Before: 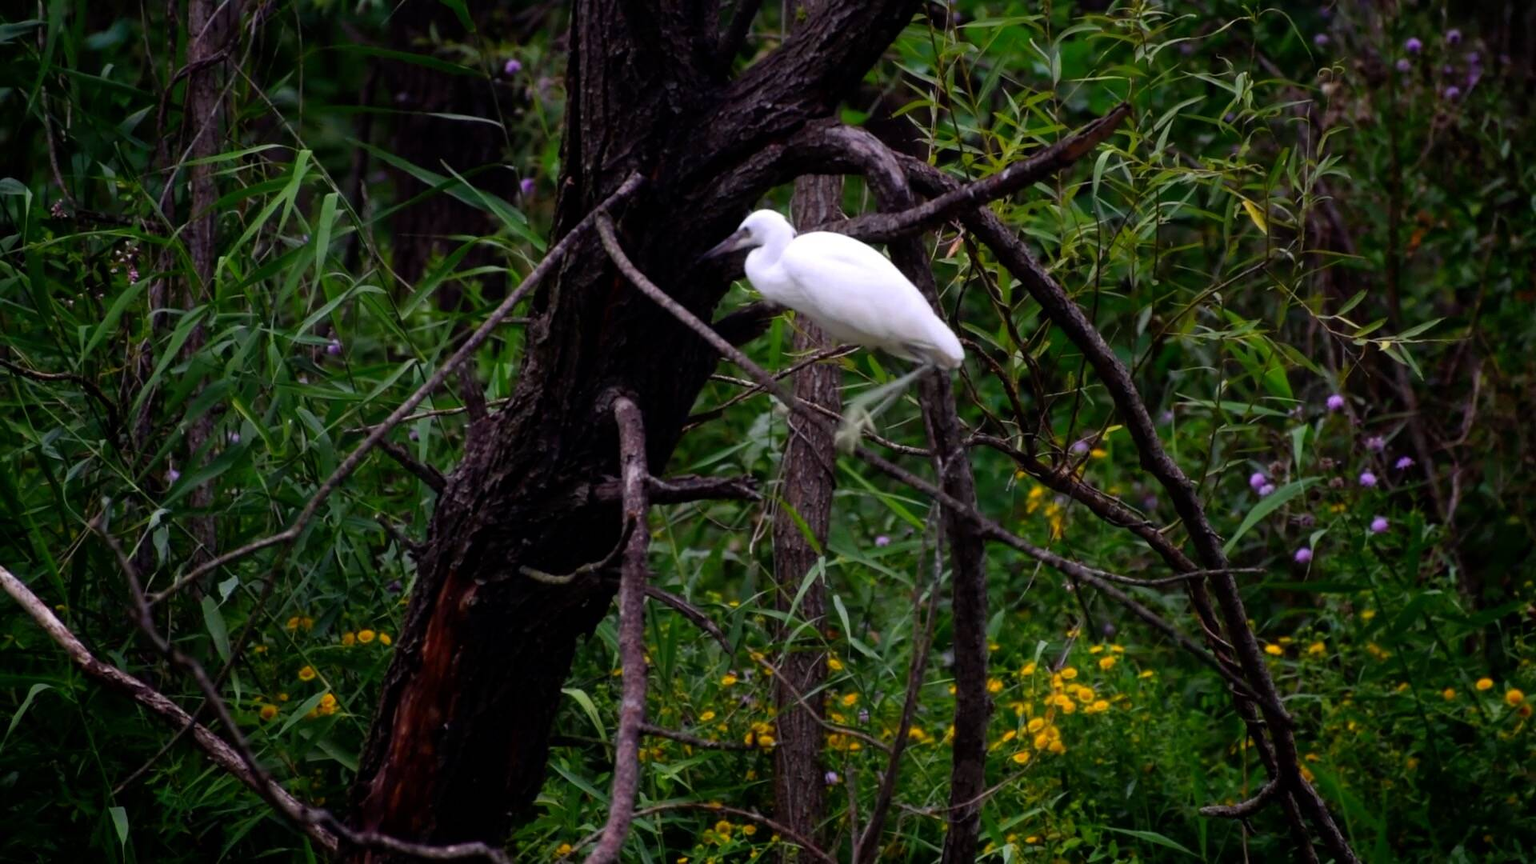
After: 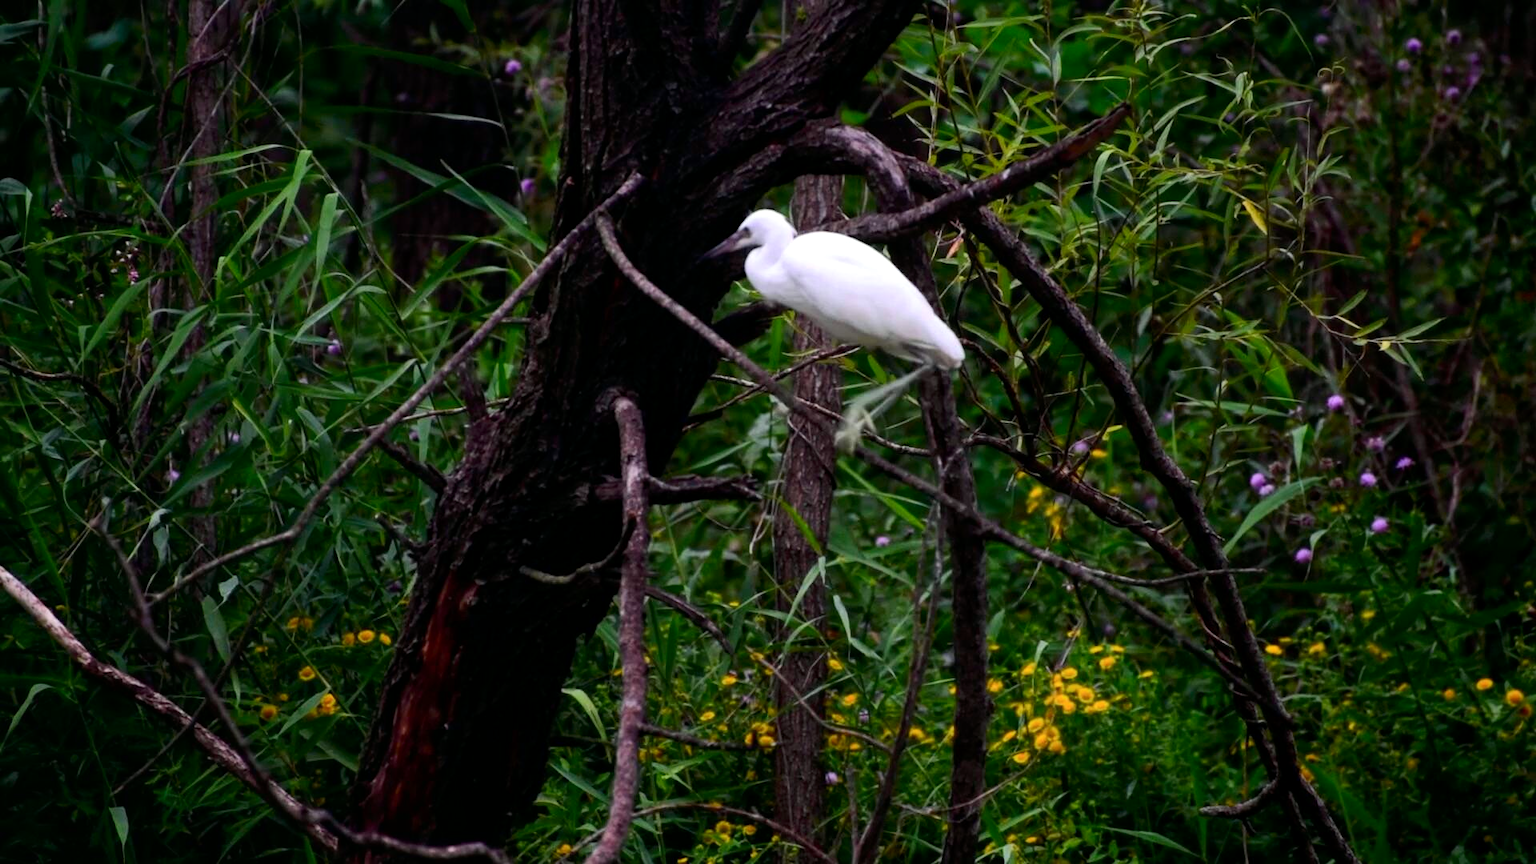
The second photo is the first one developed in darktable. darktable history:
local contrast: highlights 101%, shadows 101%, detail 119%, midtone range 0.2
tone curve: curves: ch0 [(0, 0.01) (0.037, 0.032) (0.131, 0.108) (0.275, 0.256) (0.483, 0.512) (0.61, 0.665) (0.696, 0.742) (0.792, 0.819) (0.911, 0.925) (0.997, 0.995)]; ch1 [(0, 0) (0.308, 0.29) (0.425, 0.411) (0.492, 0.488) (0.507, 0.503) (0.53, 0.532) (0.573, 0.586) (0.683, 0.702) (0.746, 0.77) (1, 1)]; ch2 [(0, 0) (0.246, 0.233) (0.36, 0.352) (0.415, 0.415) (0.485, 0.487) (0.502, 0.504) (0.525, 0.518) (0.539, 0.539) (0.587, 0.594) (0.636, 0.652) (0.711, 0.729) (0.845, 0.855) (0.998, 0.977)], color space Lab, independent channels, preserve colors none
